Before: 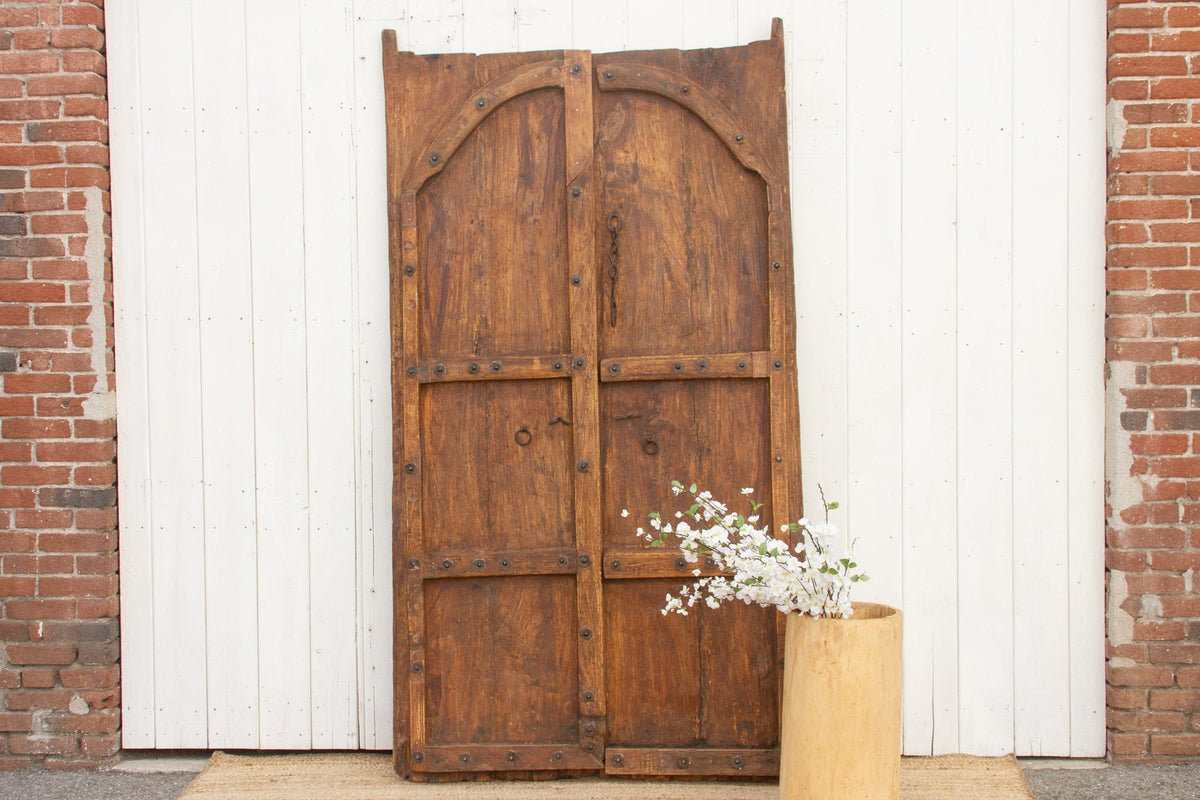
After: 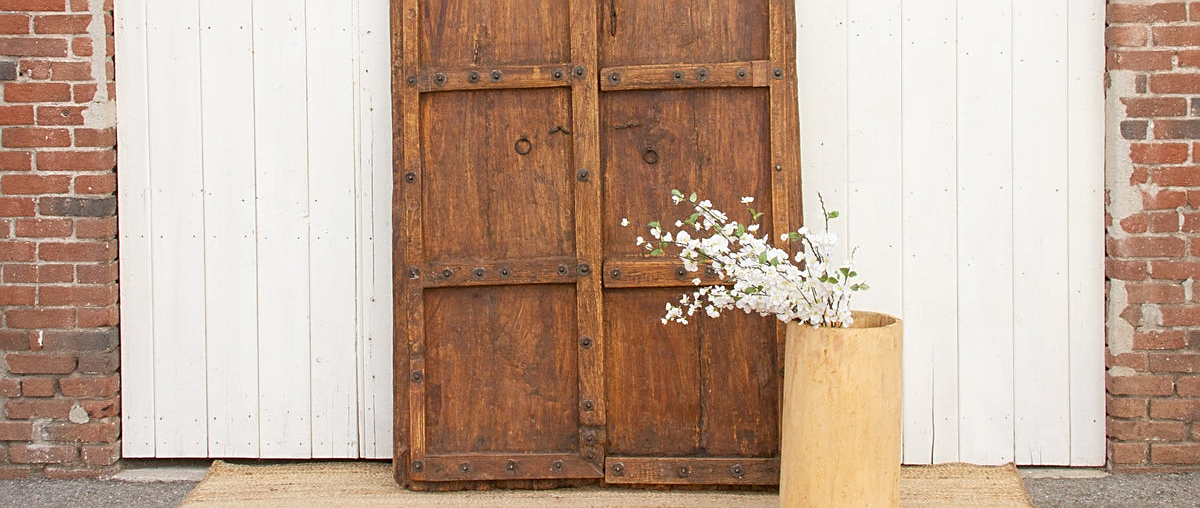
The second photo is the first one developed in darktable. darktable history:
sharpen: on, module defaults
crop and rotate: top 36.435%
color correction: highlights a* 0.003, highlights b* -0.283
